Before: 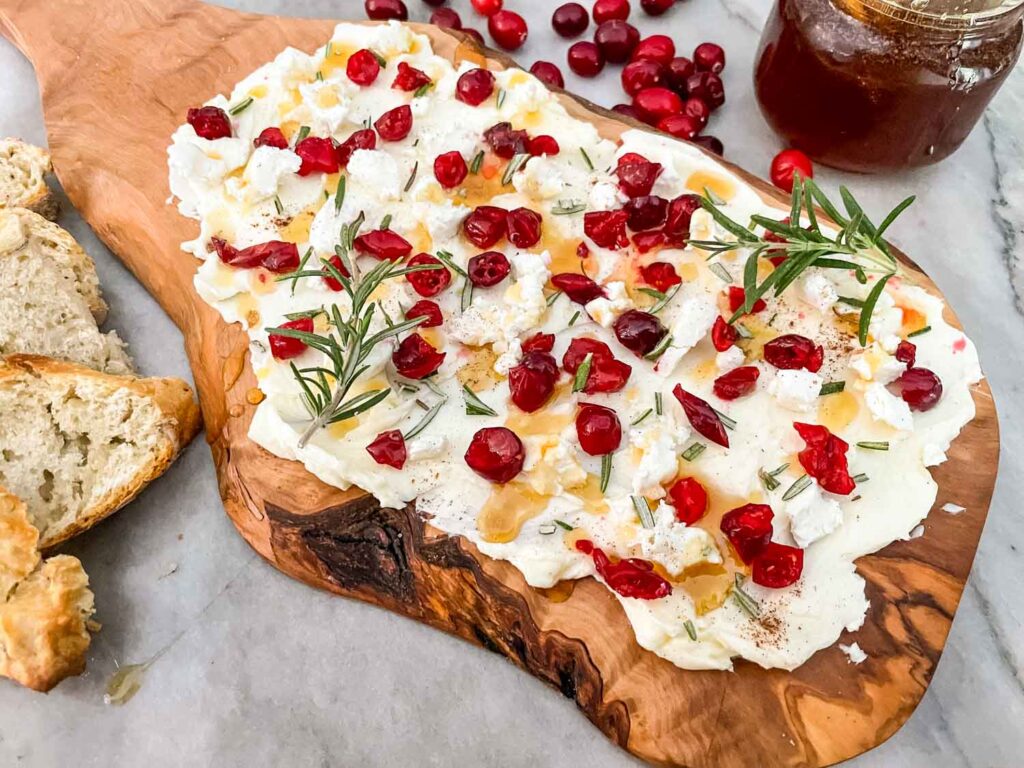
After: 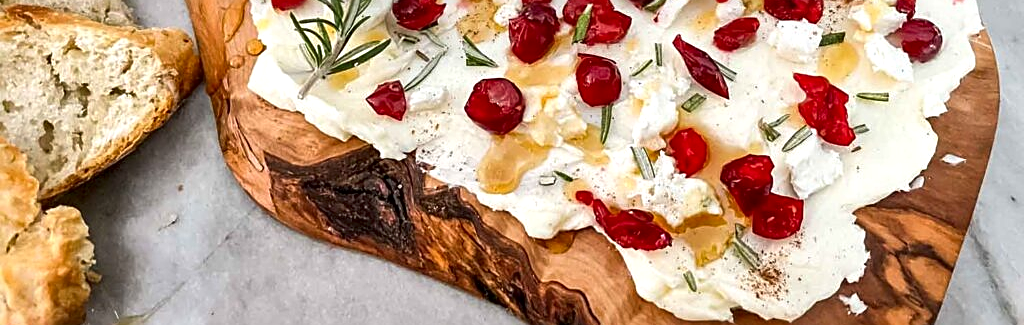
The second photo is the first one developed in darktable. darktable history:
crop: top 45.512%, bottom 12.13%
local contrast: mode bilateral grid, contrast 25, coarseness 47, detail 152%, midtone range 0.2
sharpen: on, module defaults
